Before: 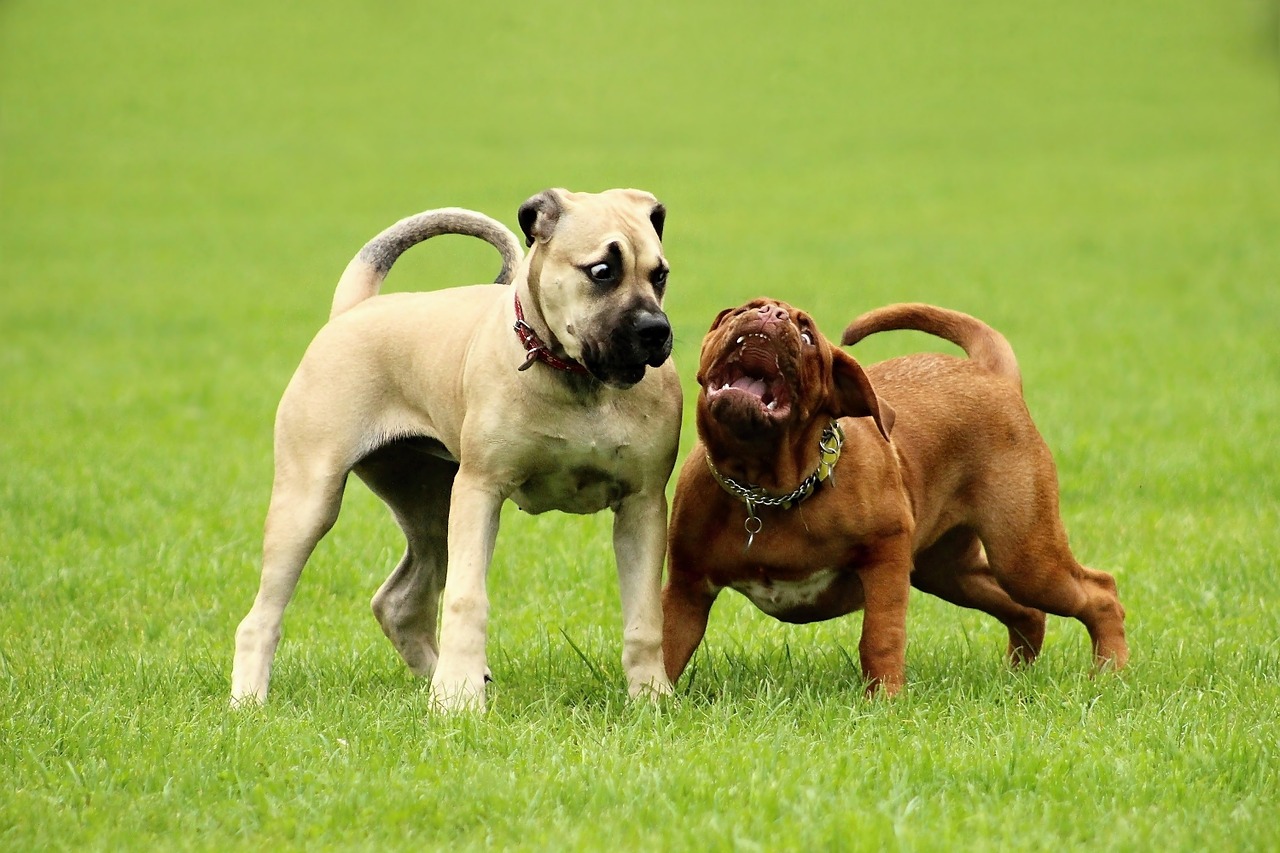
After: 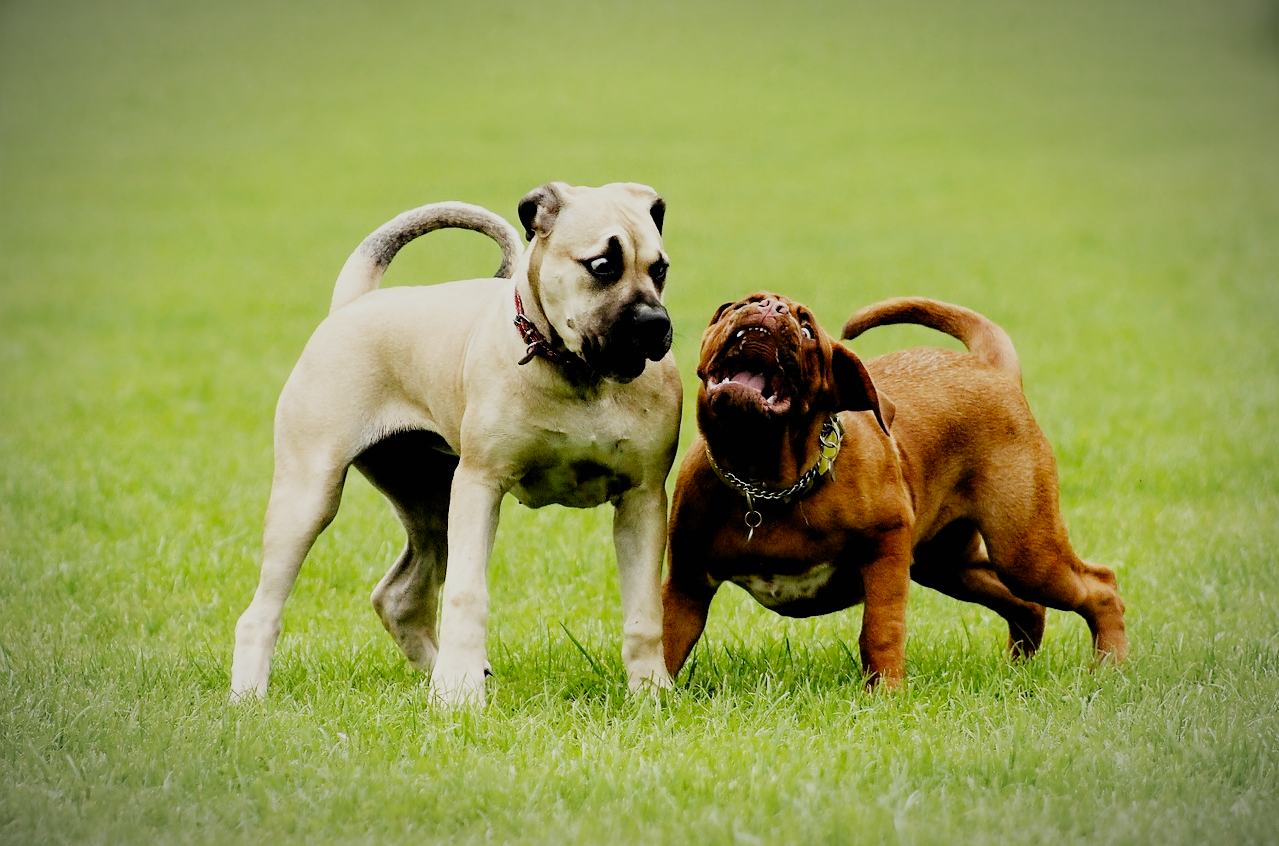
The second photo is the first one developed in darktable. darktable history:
filmic rgb: black relative exposure -5.01 EV, white relative exposure 3.97 EV, hardness 2.88, contrast 1.201, add noise in highlights 0.001, preserve chrominance no, color science v3 (2019), use custom middle-gray values true, contrast in highlights soft
crop: top 0.776%, right 0.068%
vignetting: fall-off radius 60.2%, automatic ratio true
